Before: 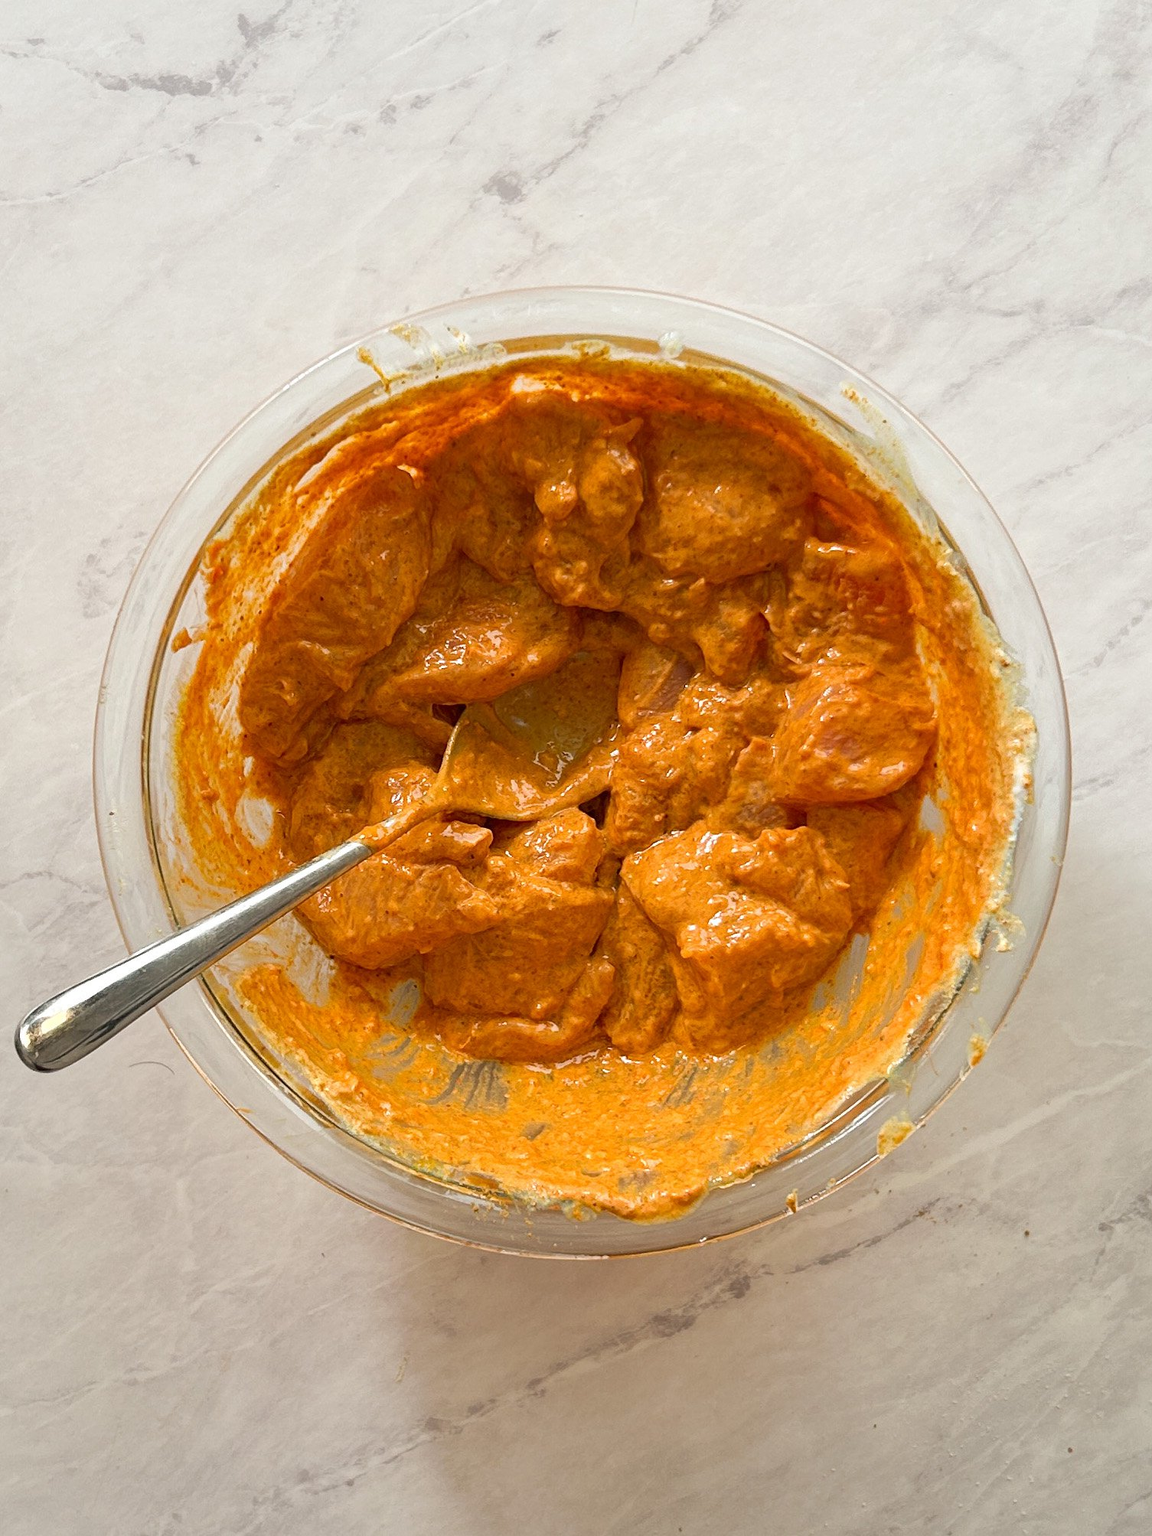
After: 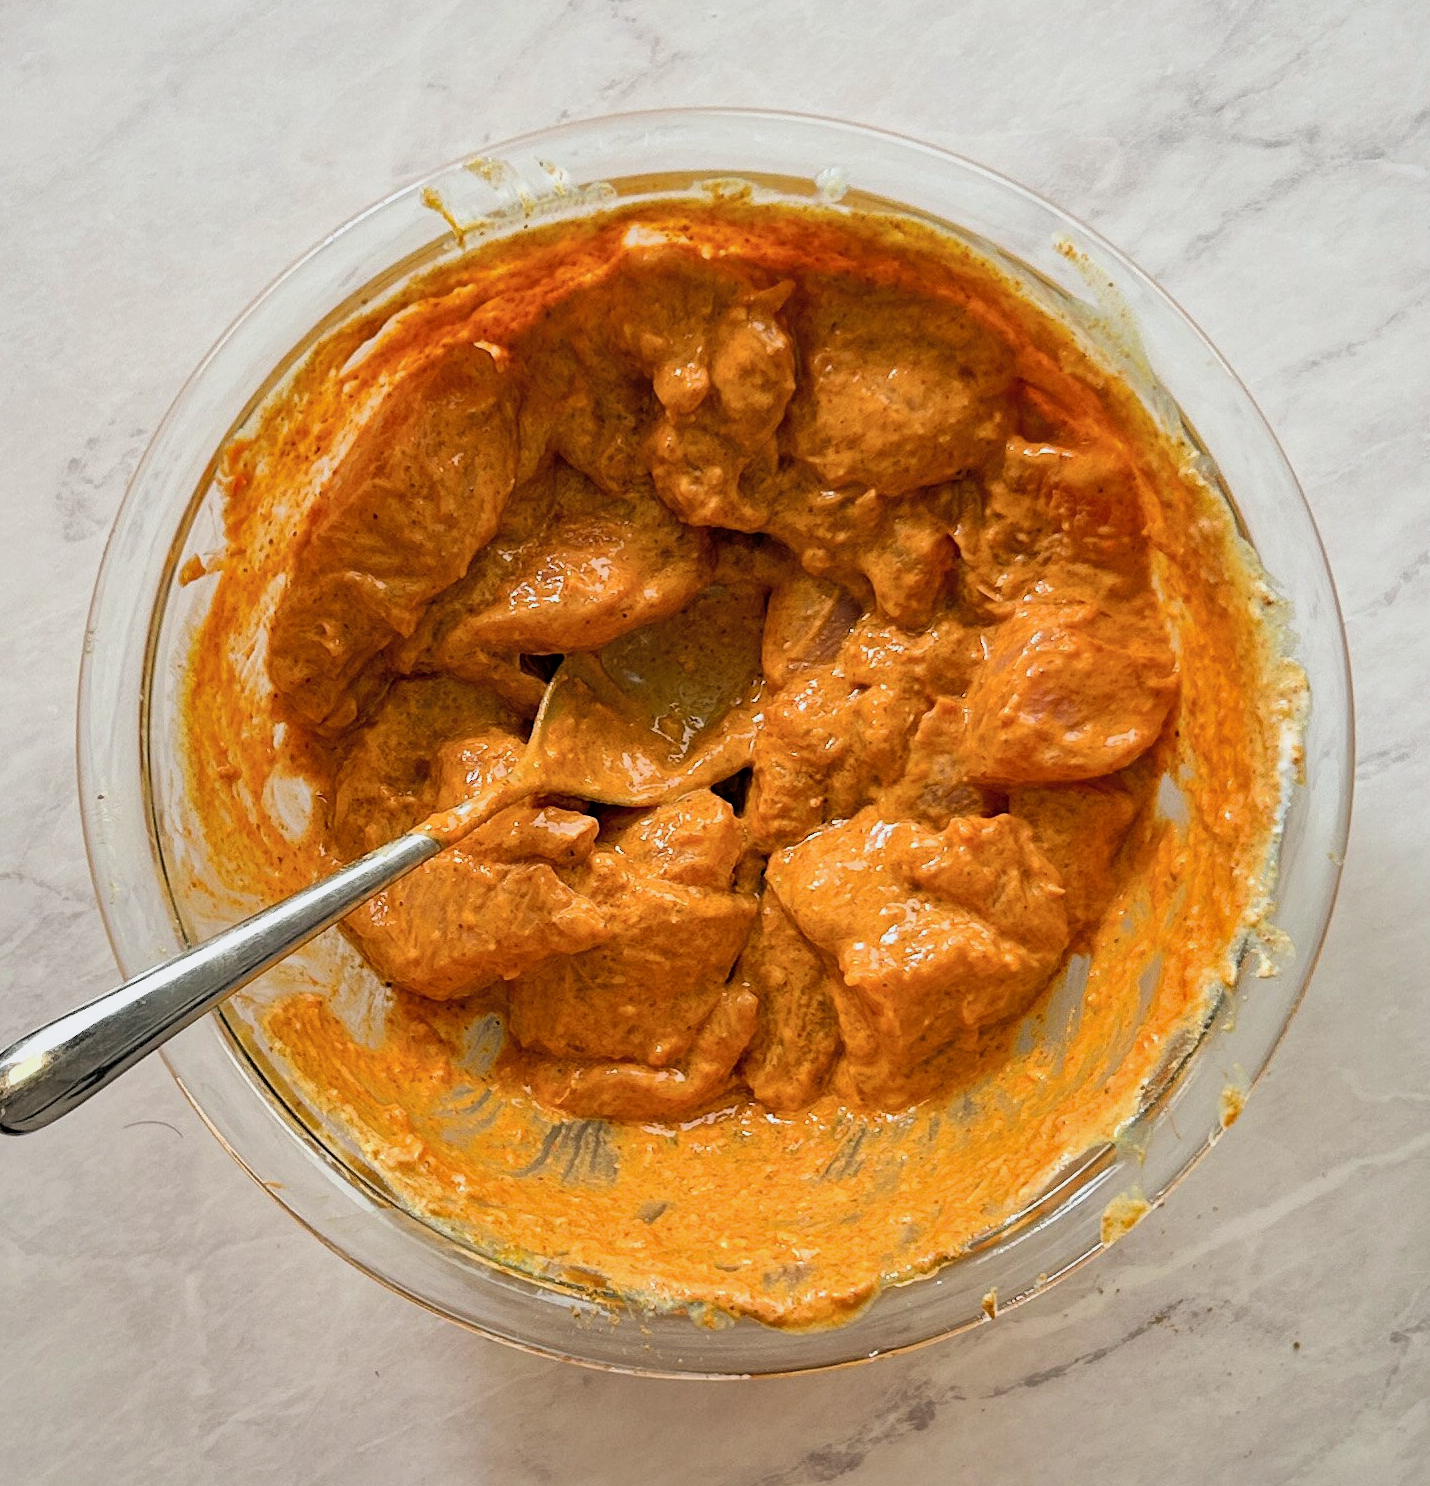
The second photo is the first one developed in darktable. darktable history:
white balance: red 0.988, blue 1.017
shadows and highlights: on, module defaults
filmic rgb: black relative exposure -4 EV, white relative exposure 3 EV, hardness 3.02, contrast 1.4
crop and rotate: left 2.991%, top 13.302%, right 1.981%, bottom 12.636%
